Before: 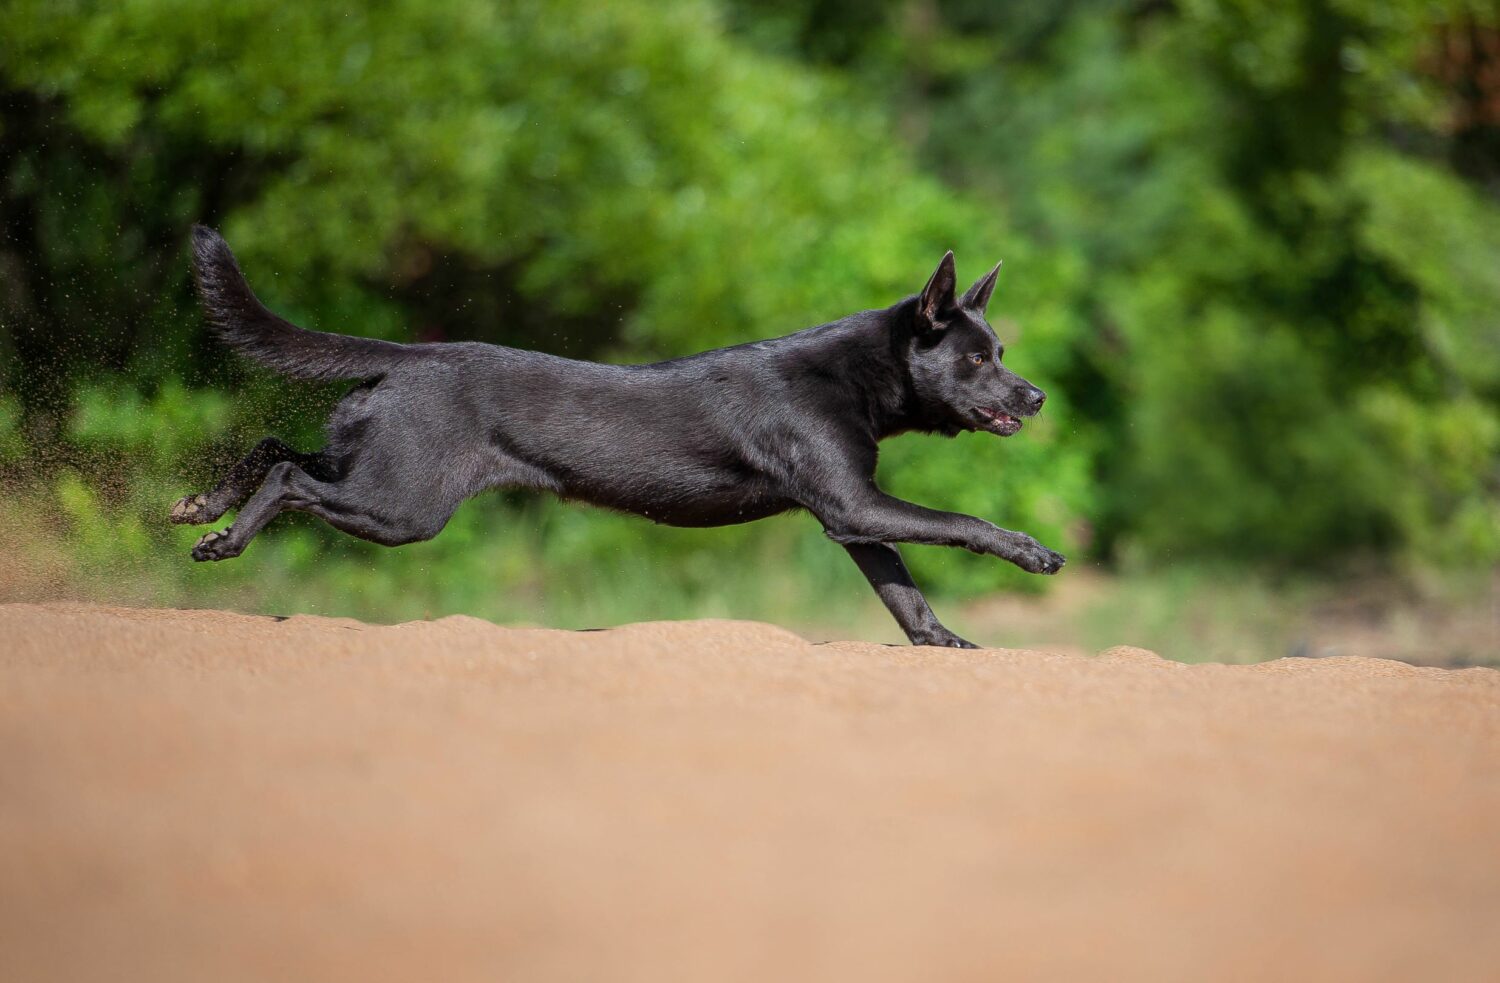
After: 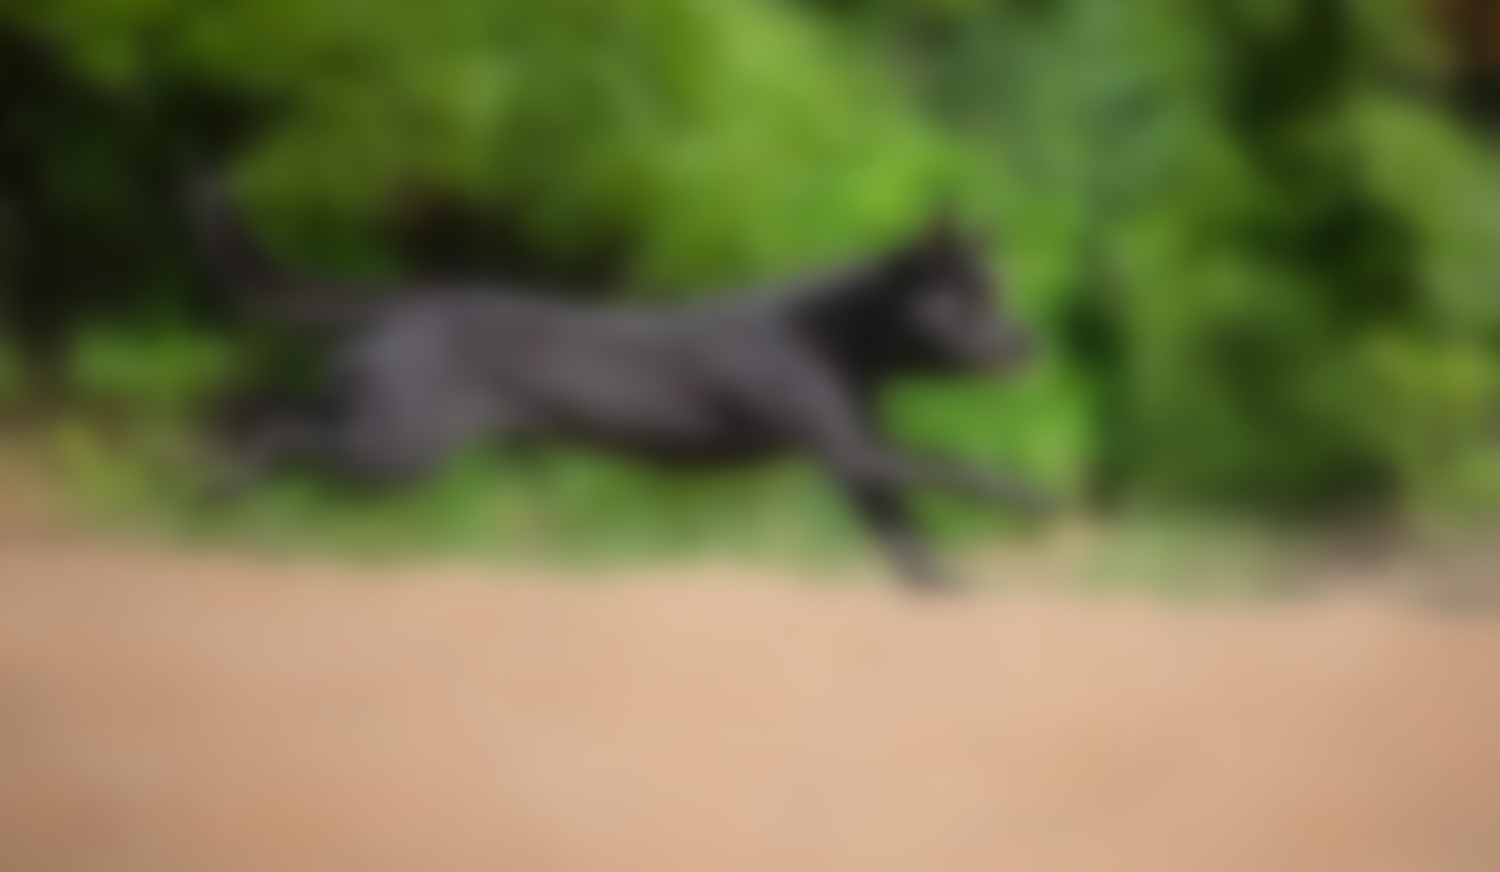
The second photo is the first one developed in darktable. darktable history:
crop and rotate: top 5.609%, bottom 5.609%
sharpen: radius 3.119
lowpass: radius 16, unbound 0
